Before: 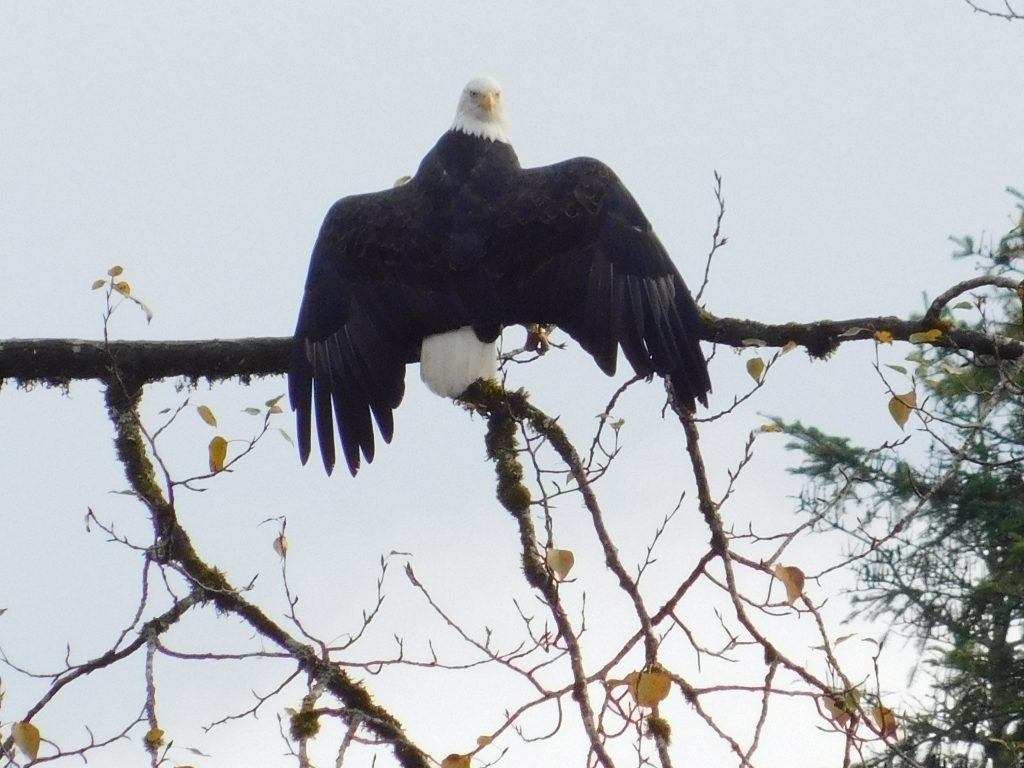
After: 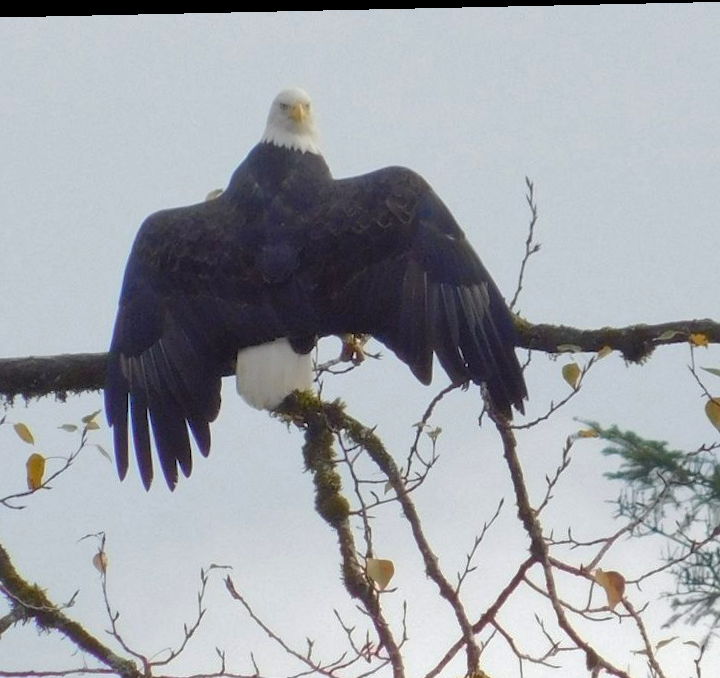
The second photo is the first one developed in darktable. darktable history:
shadows and highlights: on, module defaults
crop: left 18.479%, right 12.2%, bottom 13.971%
rotate and perspective: rotation -1.24°, automatic cropping off
